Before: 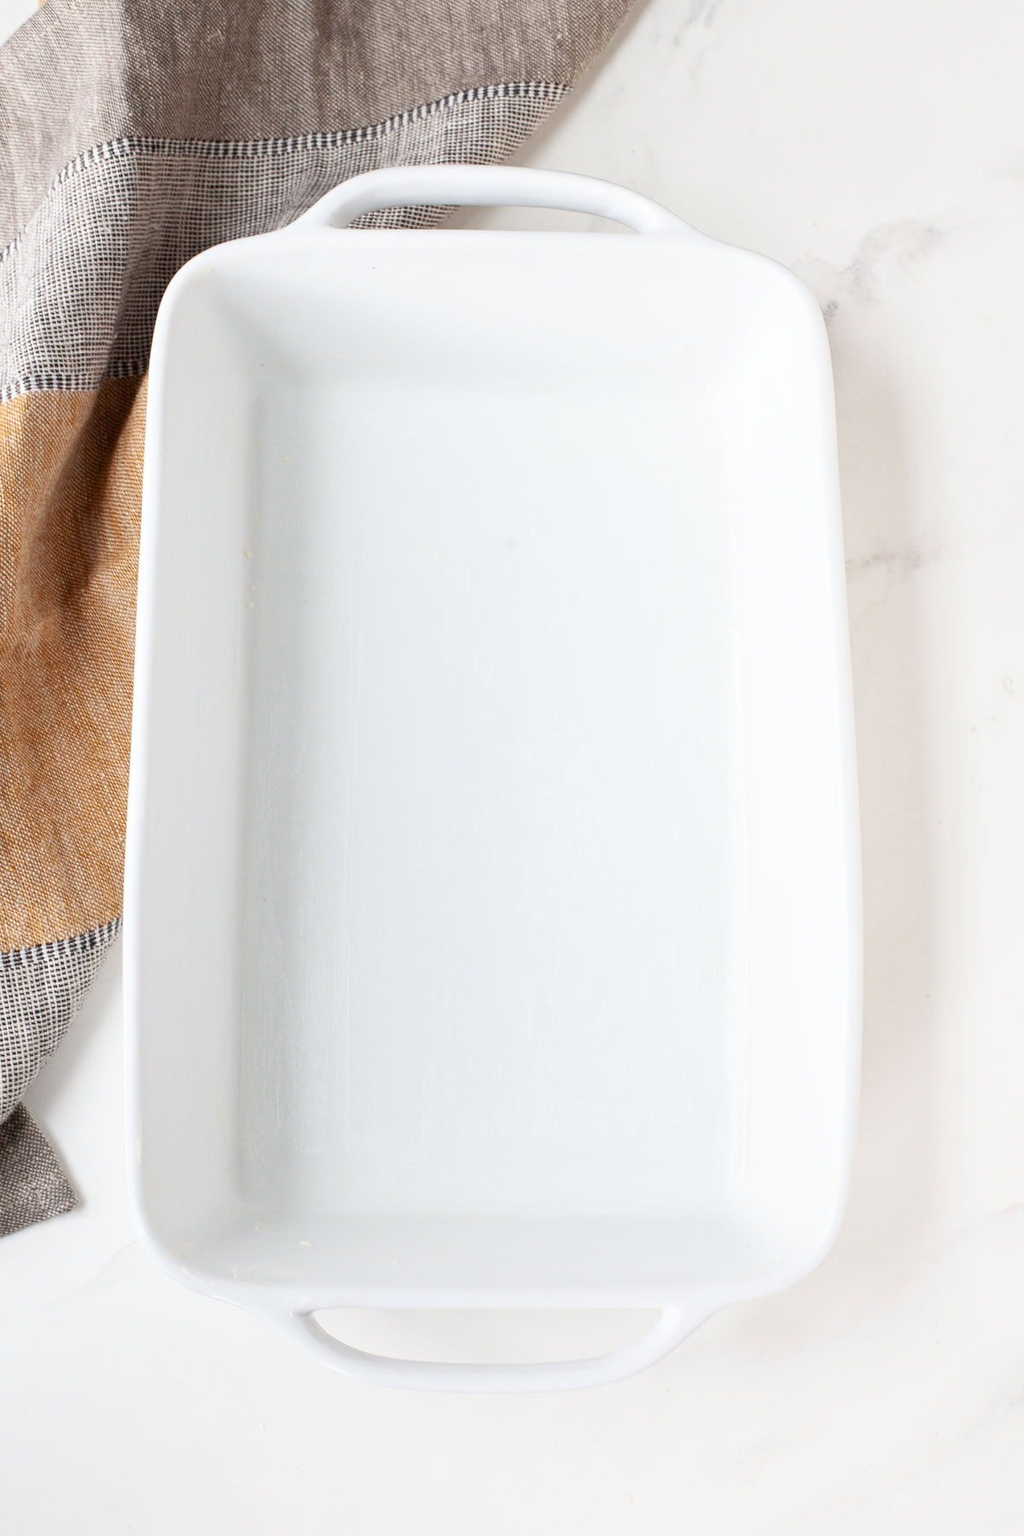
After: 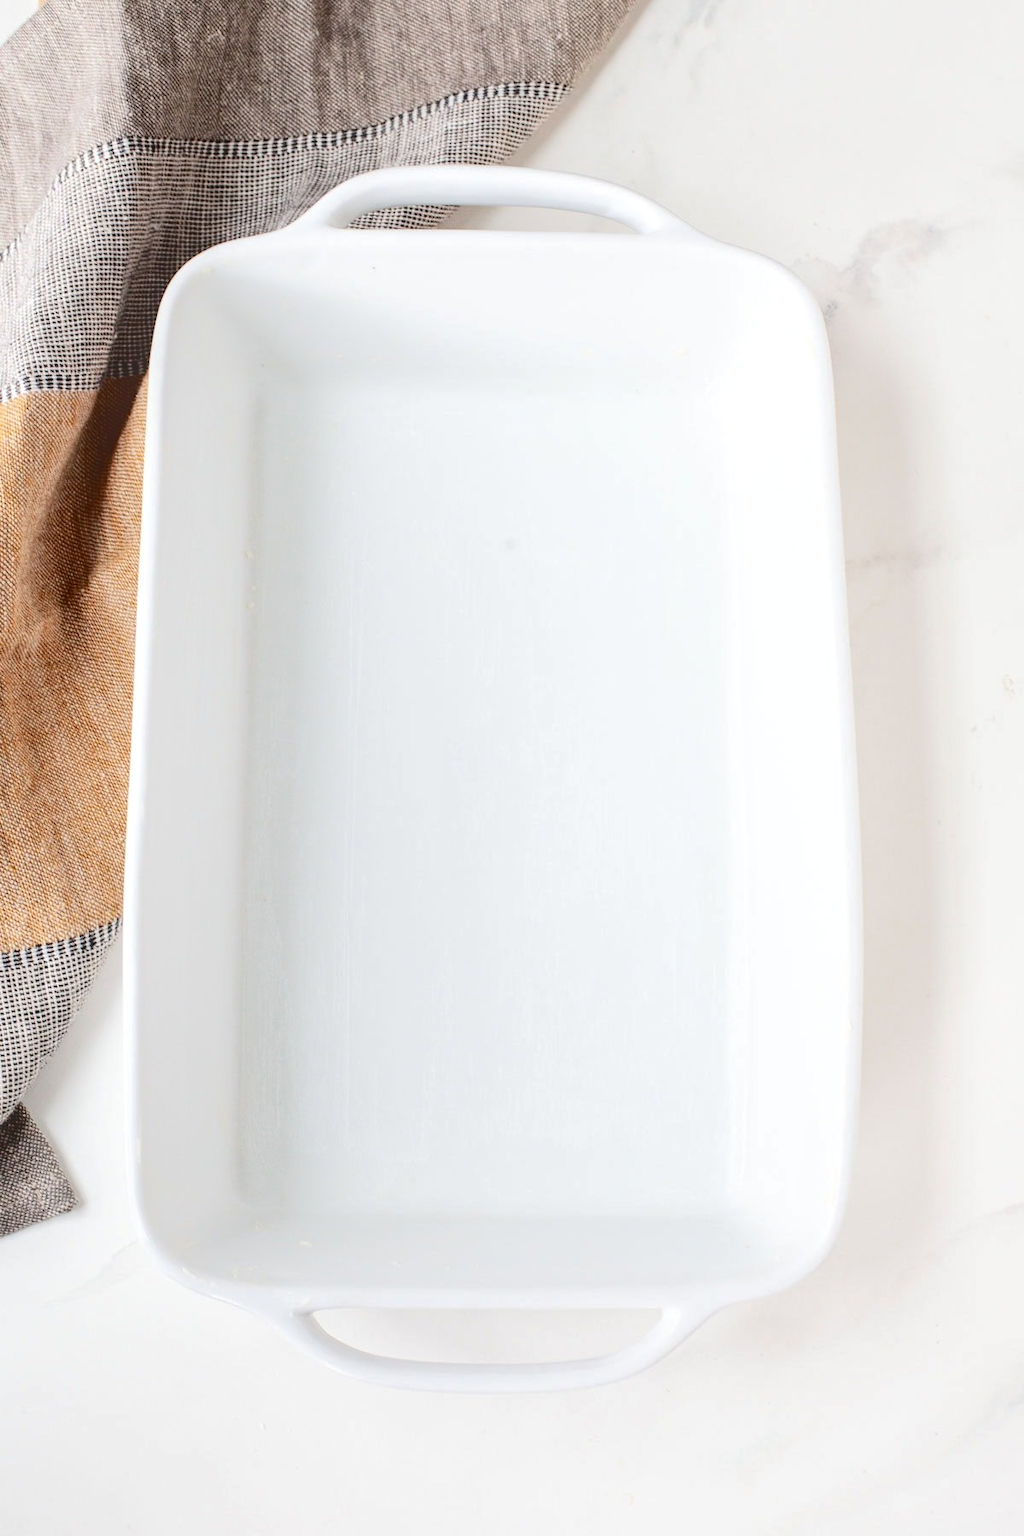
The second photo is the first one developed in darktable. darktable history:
local contrast: on, module defaults
tone curve: curves: ch0 [(0, 0) (0.003, 0.14) (0.011, 0.141) (0.025, 0.141) (0.044, 0.142) (0.069, 0.146) (0.1, 0.151) (0.136, 0.16) (0.177, 0.182) (0.224, 0.214) (0.277, 0.272) (0.335, 0.35) (0.399, 0.453) (0.468, 0.548) (0.543, 0.634) (0.623, 0.715) (0.709, 0.778) (0.801, 0.848) (0.898, 0.902) (1, 1)], color space Lab, independent channels, preserve colors none
